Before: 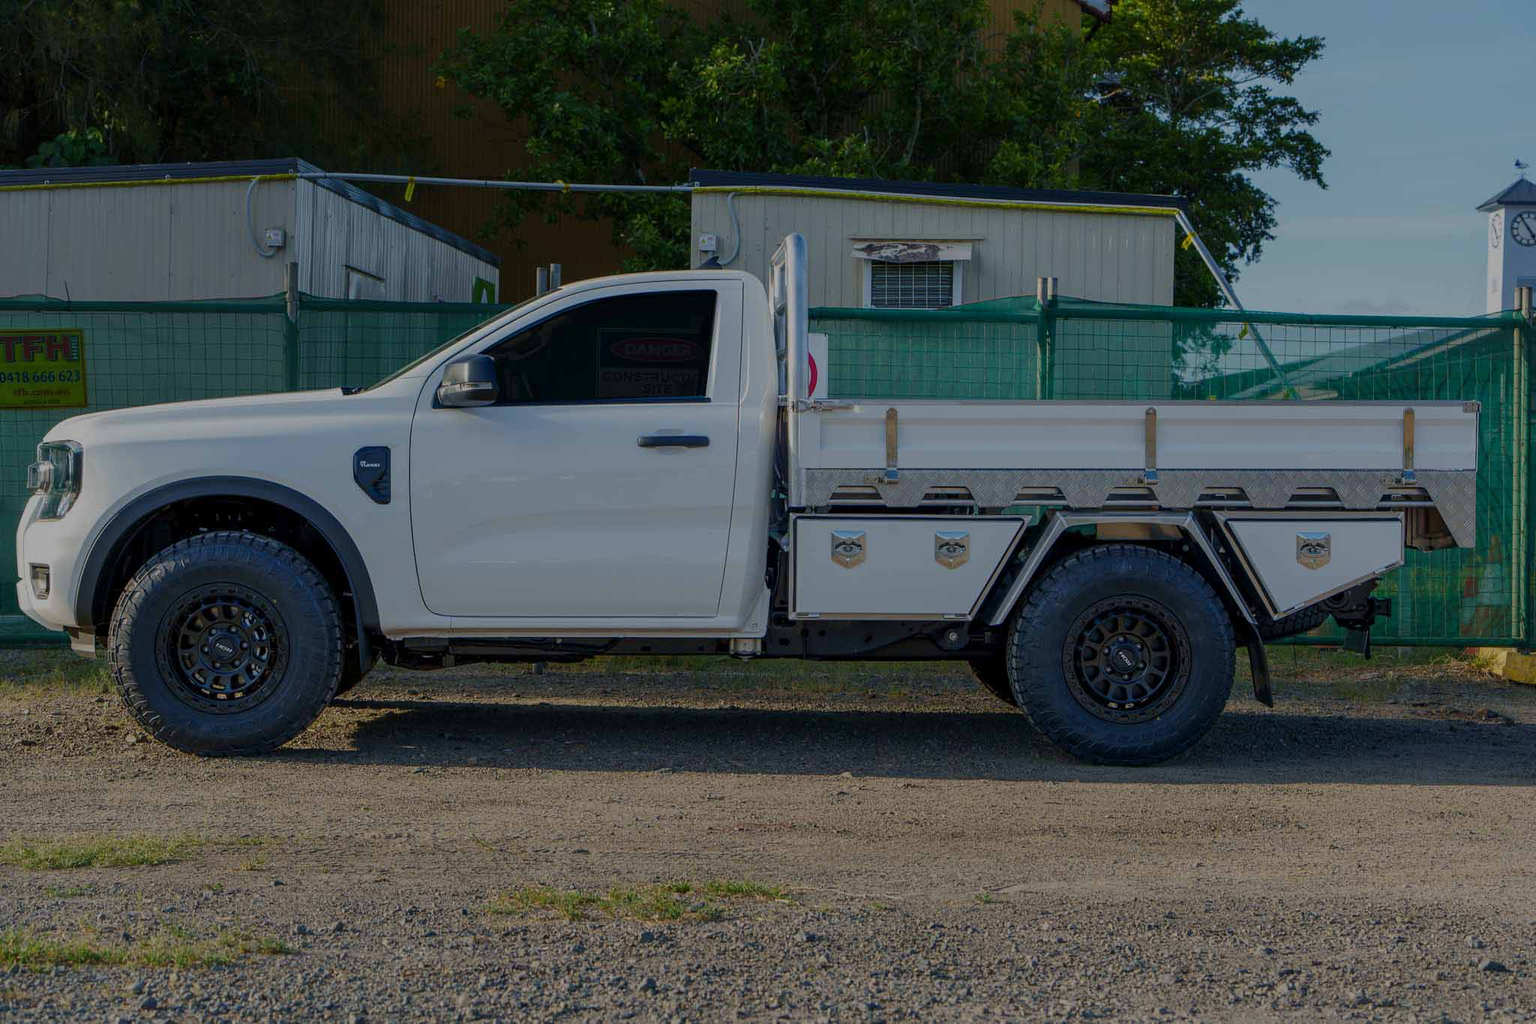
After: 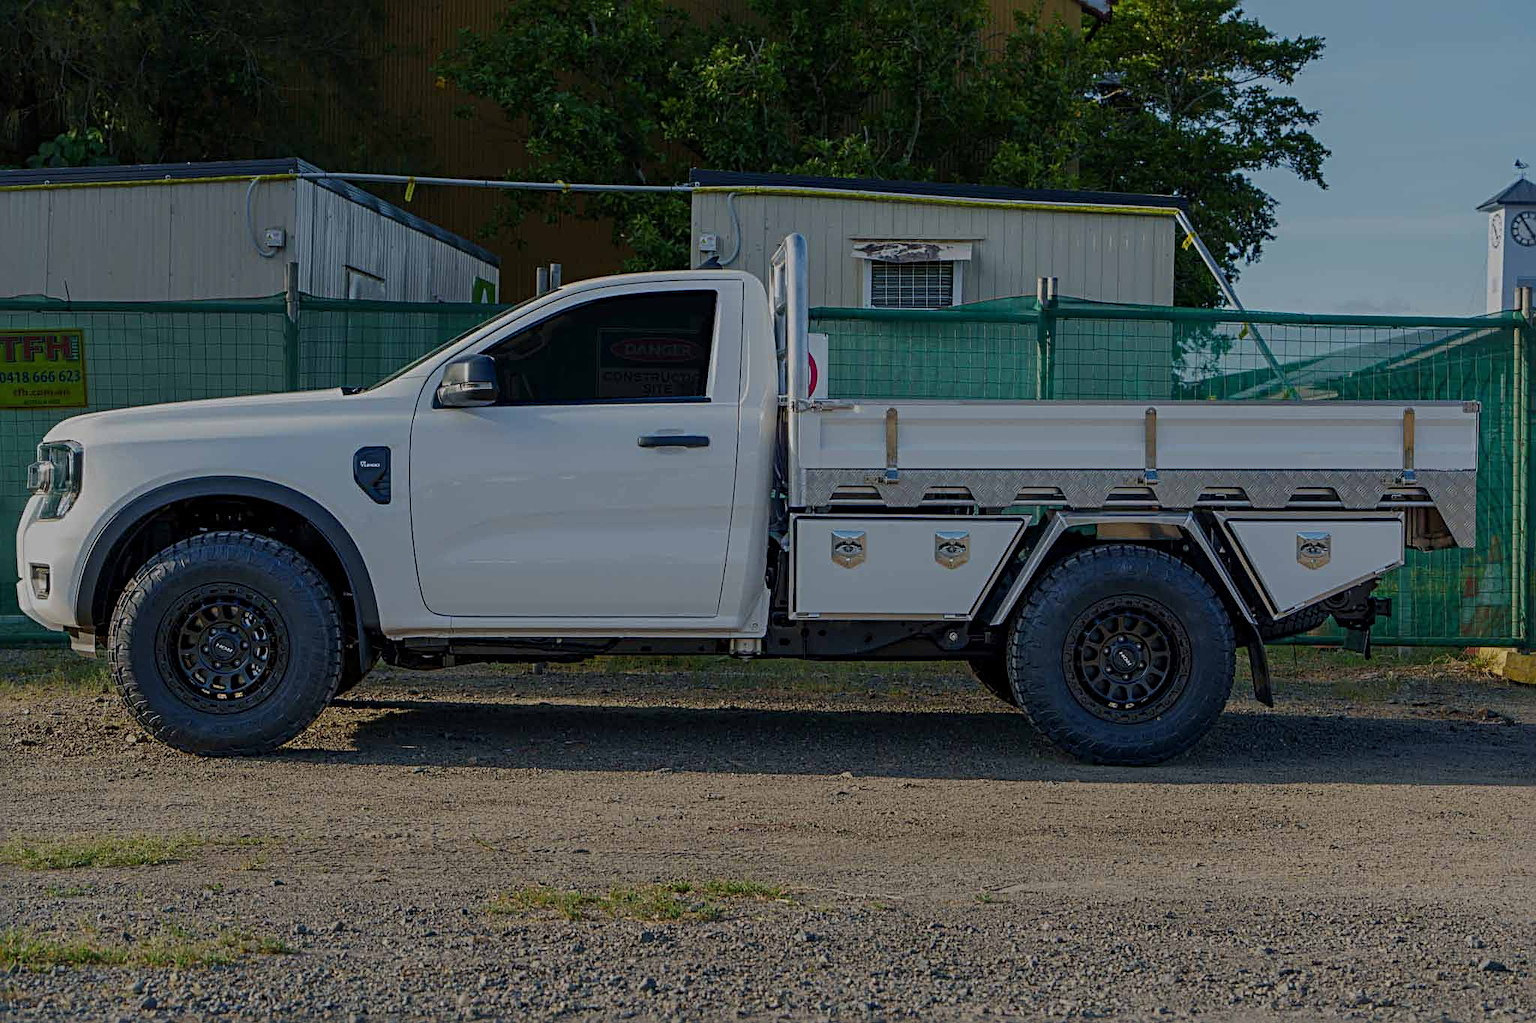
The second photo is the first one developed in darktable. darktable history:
sharpen: radius 4
